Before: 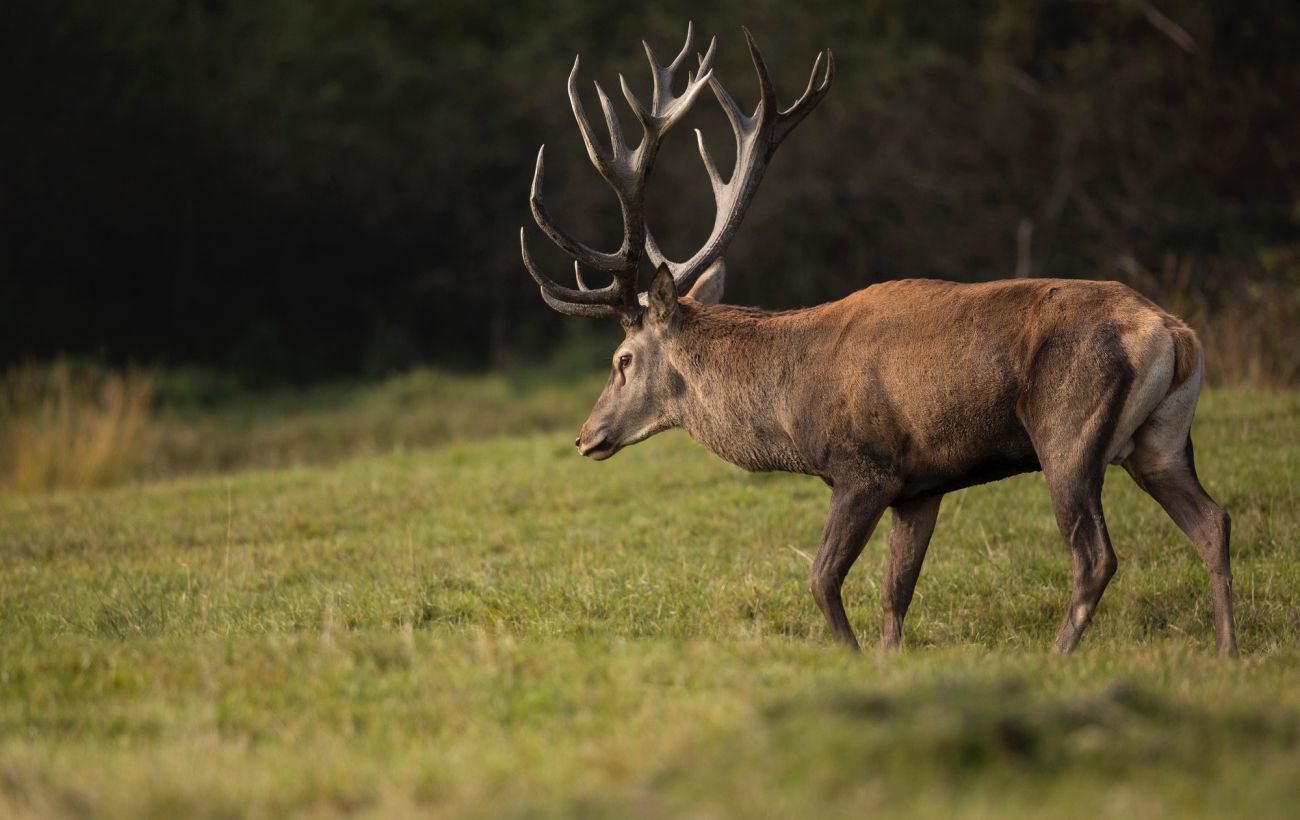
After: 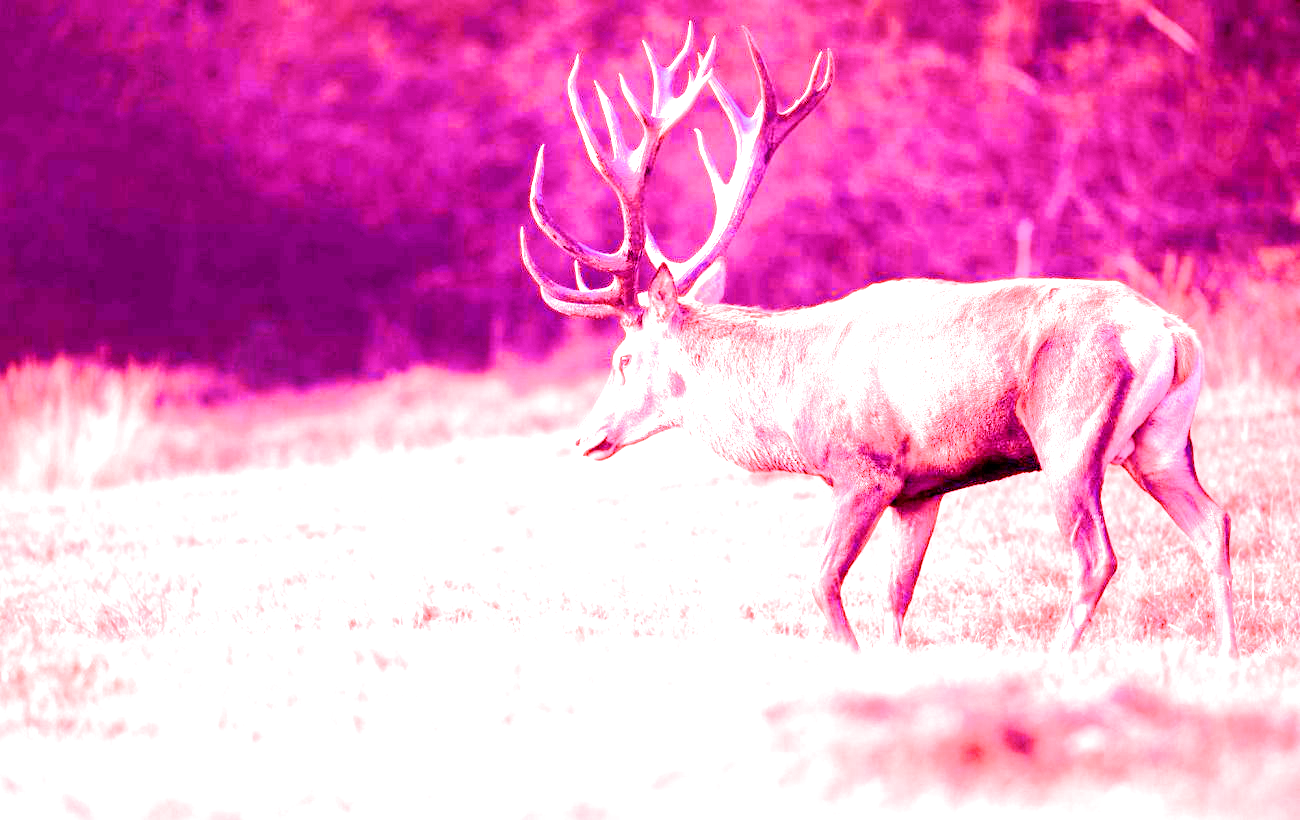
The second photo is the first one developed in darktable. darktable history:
white balance: red 8, blue 8
filmic rgb: black relative exposure -7.65 EV, white relative exposure 4.56 EV, hardness 3.61
rgb levels: mode RGB, independent channels, levels [[0, 0.474, 1], [0, 0.5, 1], [0, 0.5, 1]]
